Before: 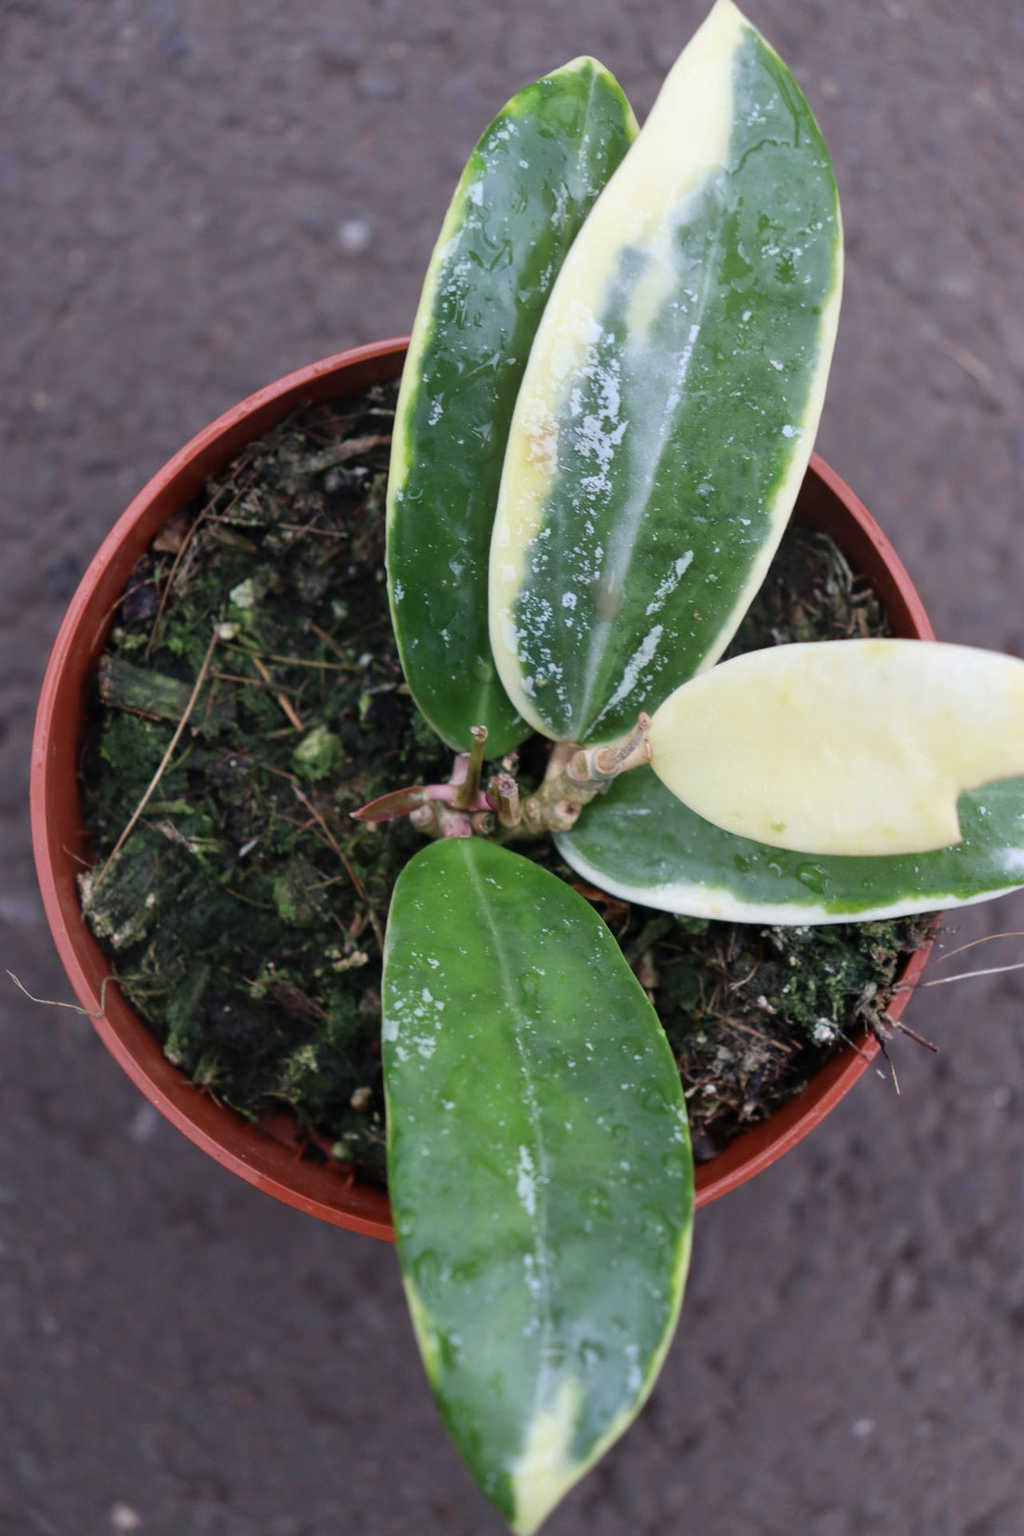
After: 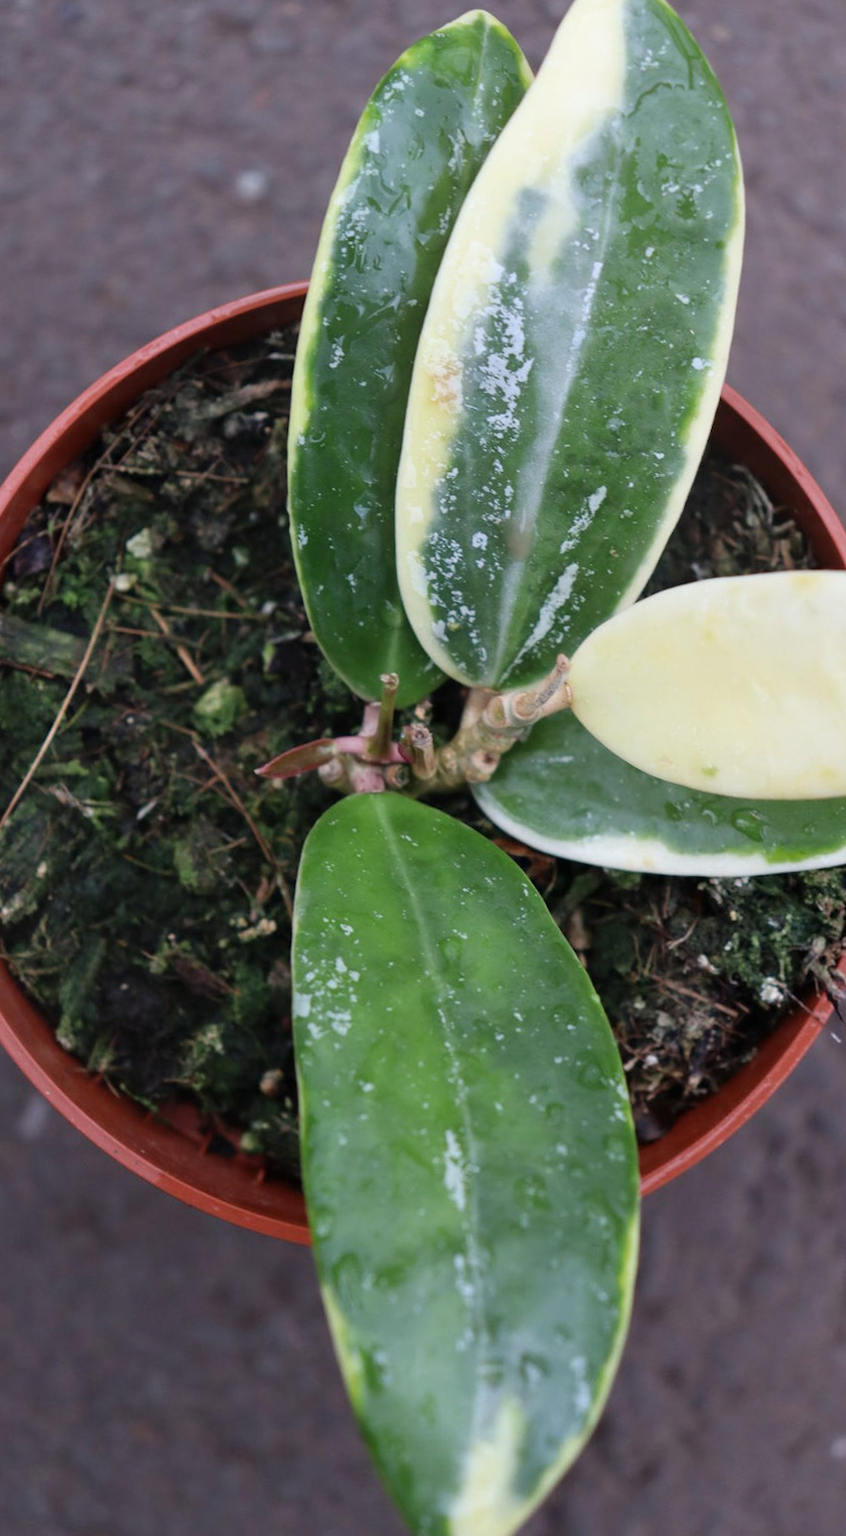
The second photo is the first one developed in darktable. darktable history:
rotate and perspective: rotation -1.68°, lens shift (vertical) -0.146, crop left 0.049, crop right 0.912, crop top 0.032, crop bottom 0.96
crop: left 7.598%, right 7.873%
